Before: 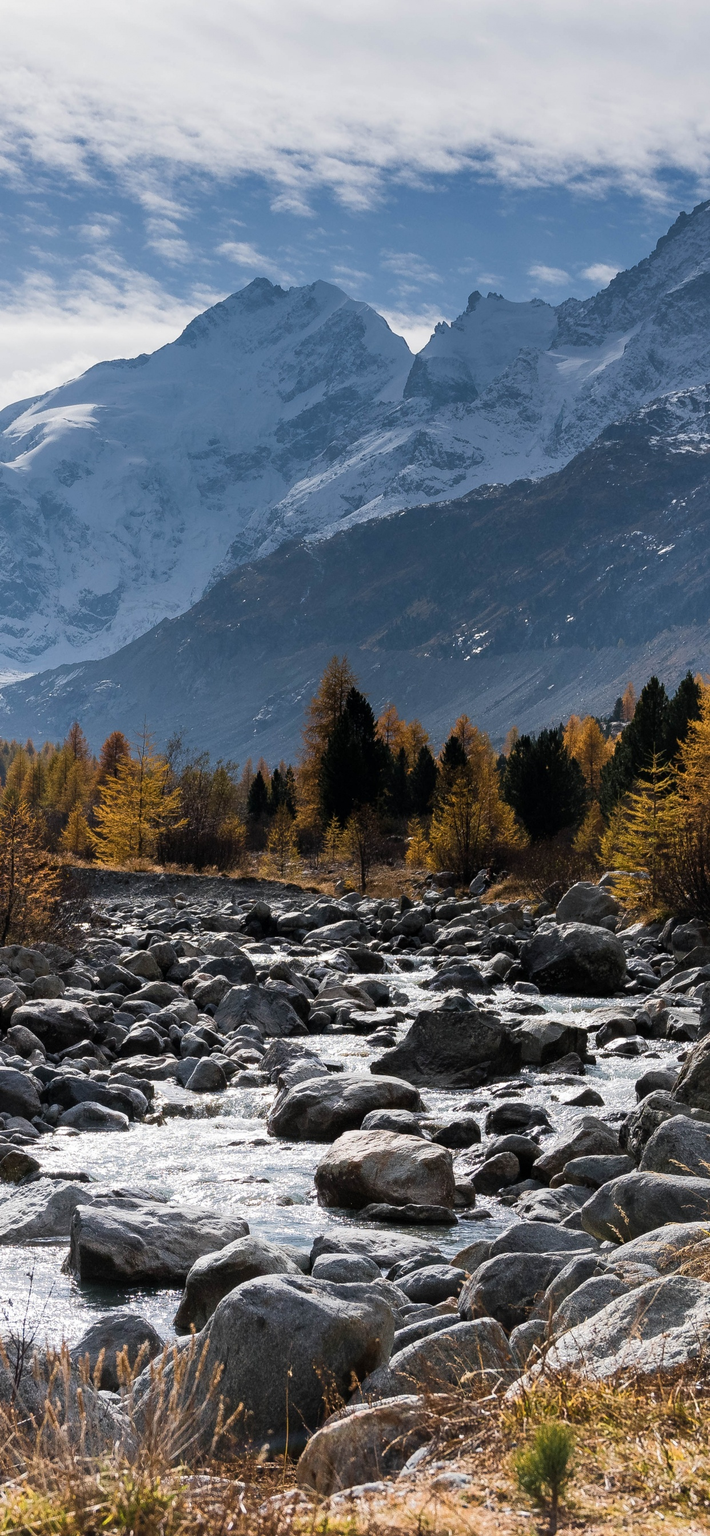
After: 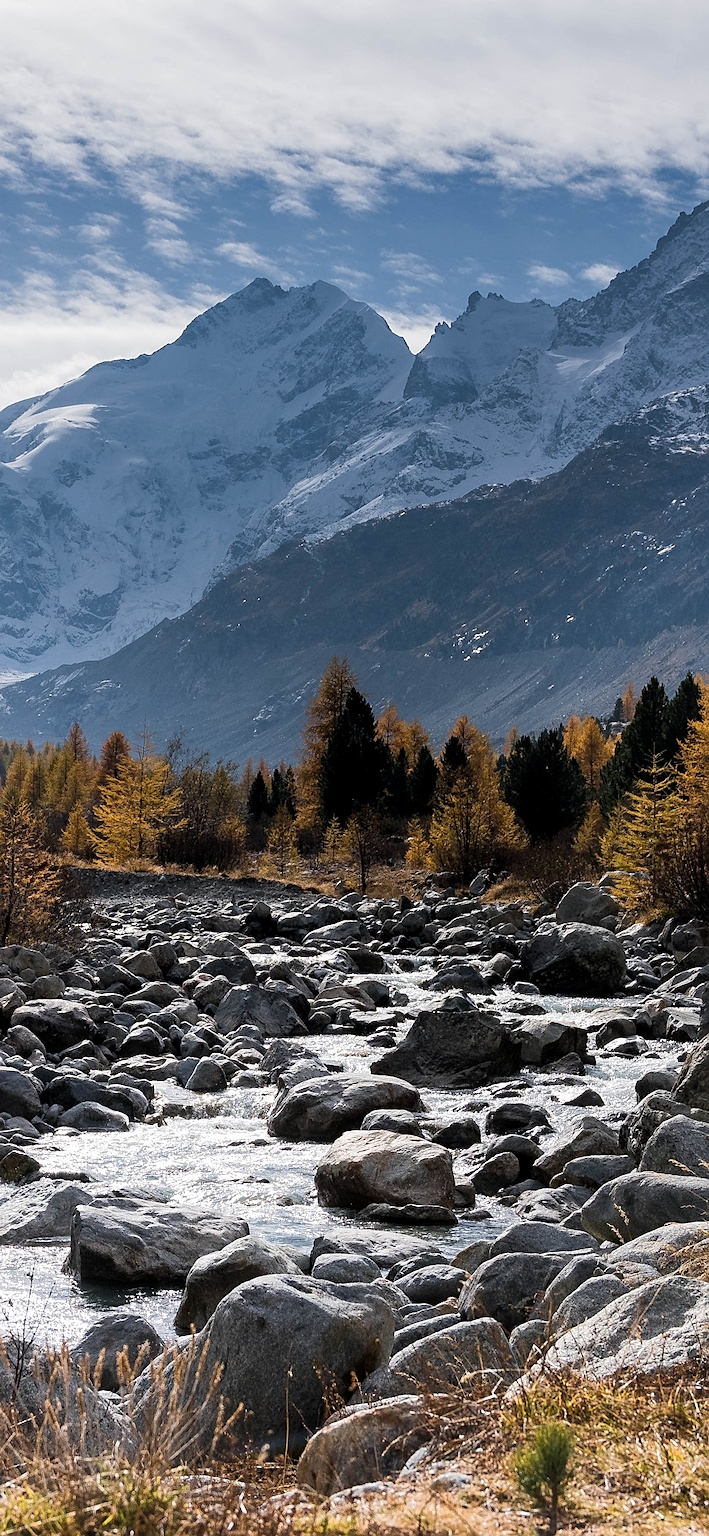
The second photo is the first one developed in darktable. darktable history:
local contrast: highlights 104%, shadows 100%, detail 119%, midtone range 0.2
sharpen: on, module defaults
